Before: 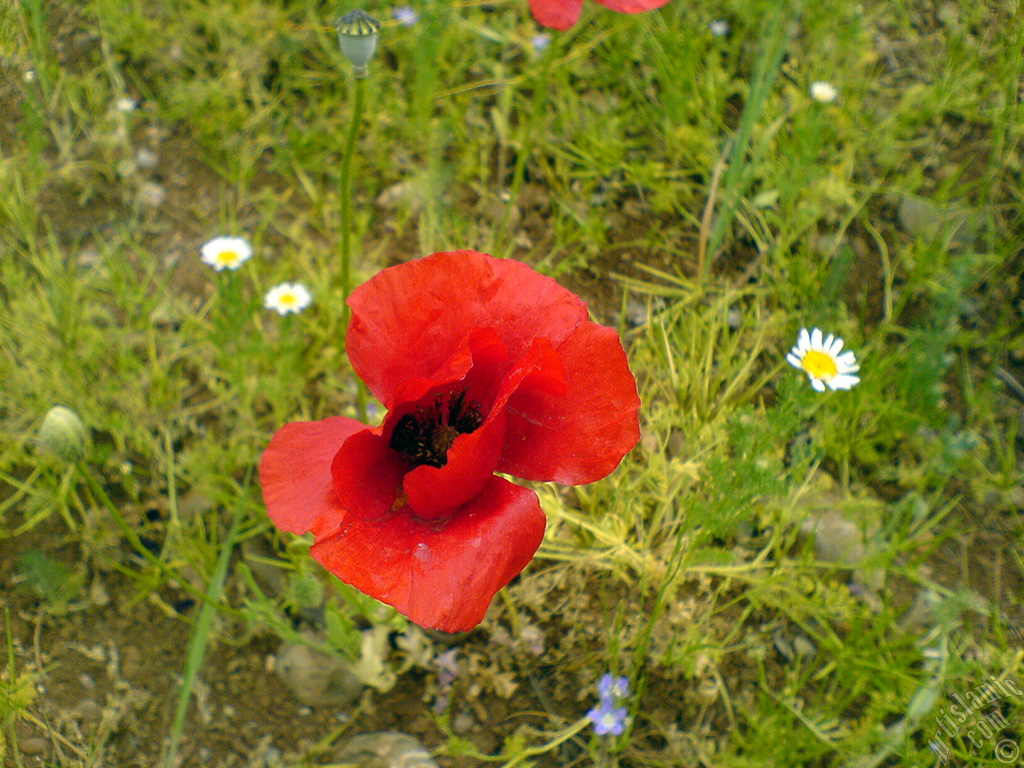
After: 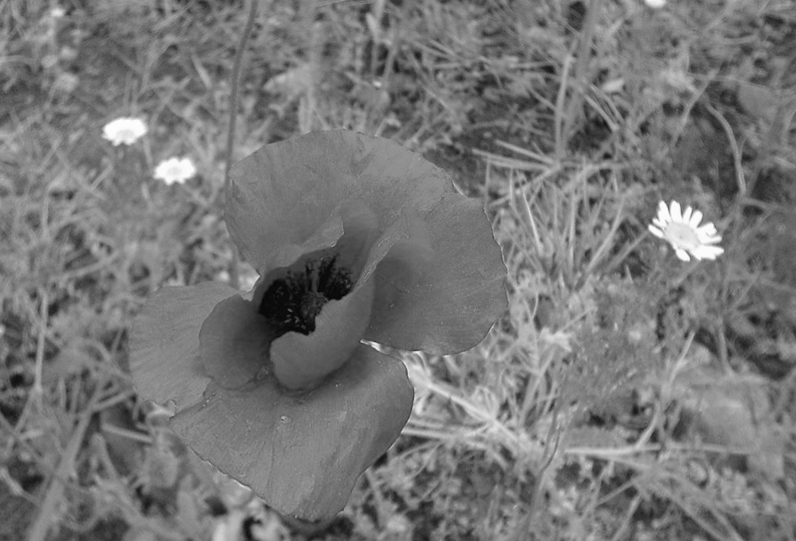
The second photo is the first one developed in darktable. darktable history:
tone curve: curves: ch0 [(0, 0) (0.003, 0.022) (0.011, 0.027) (0.025, 0.038) (0.044, 0.056) (0.069, 0.081) (0.1, 0.11) (0.136, 0.145) (0.177, 0.185) (0.224, 0.229) (0.277, 0.278) (0.335, 0.335) (0.399, 0.399) (0.468, 0.468) (0.543, 0.543) (0.623, 0.623) (0.709, 0.705) (0.801, 0.793) (0.898, 0.887) (1, 1)], preserve colors none
color correction: saturation 0.99
monochrome: on, module defaults
crop: left 2.737%, top 7.287%, right 3.421%, bottom 20.179%
rotate and perspective: rotation 0.72°, lens shift (vertical) -0.352, lens shift (horizontal) -0.051, crop left 0.152, crop right 0.859, crop top 0.019, crop bottom 0.964
